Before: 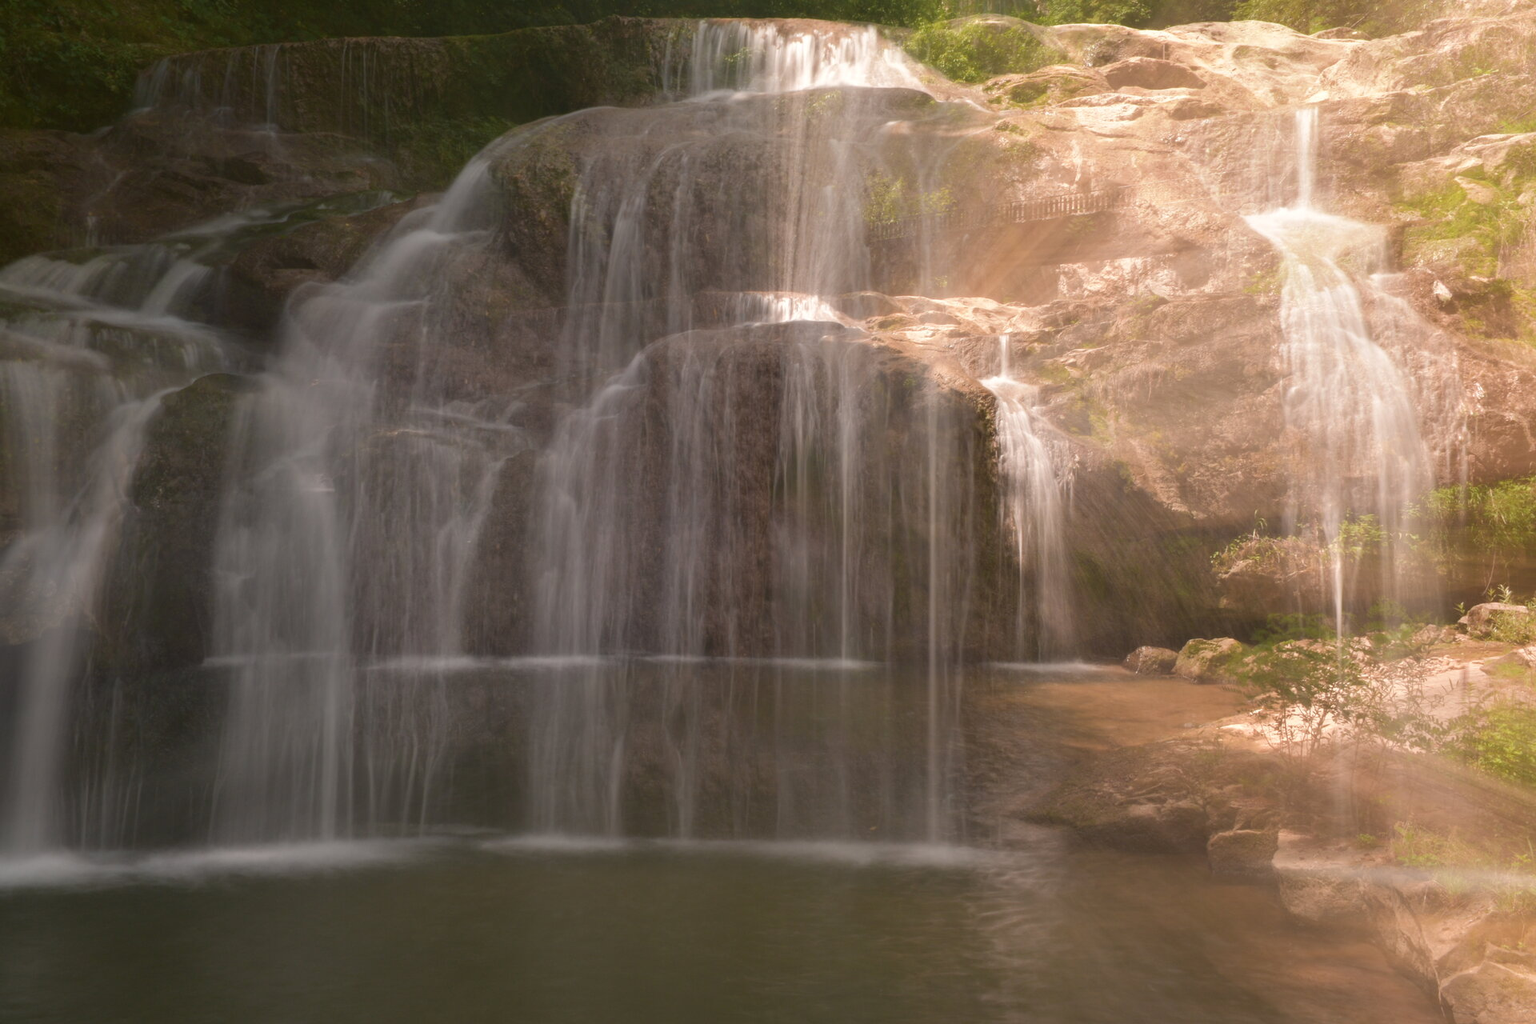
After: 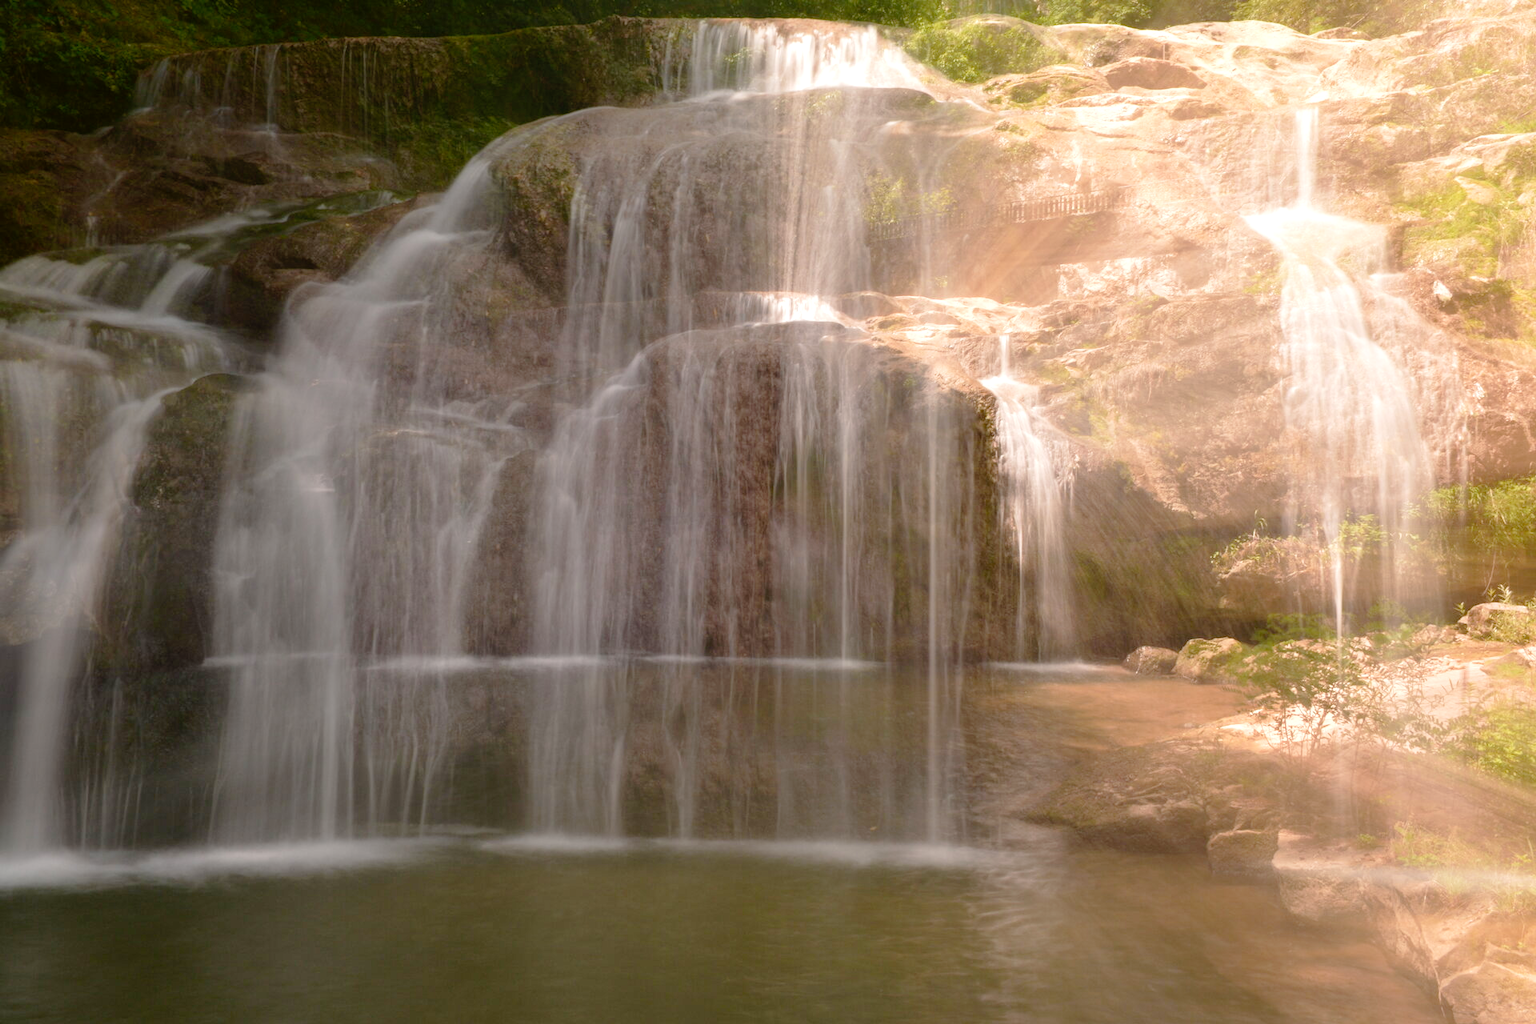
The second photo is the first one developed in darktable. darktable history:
exposure: black level correction 0.005, exposure 0.286 EV, compensate highlight preservation false
tone curve: curves: ch0 [(0, 0) (0.003, 0.003) (0.011, 0.006) (0.025, 0.015) (0.044, 0.025) (0.069, 0.034) (0.1, 0.052) (0.136, 0.092) (0.177, 0.157) (0.224, 0.228) (0.277, 0.305) (0.335, 0.392) (0.399, 0.466) (0.468, 0.543) (0.543, 0.612) (0.623, 0.692) (0.709, 0.78) (0.801, 0.865) (0.898, 0.935) (1, 1)], preserve colors none
